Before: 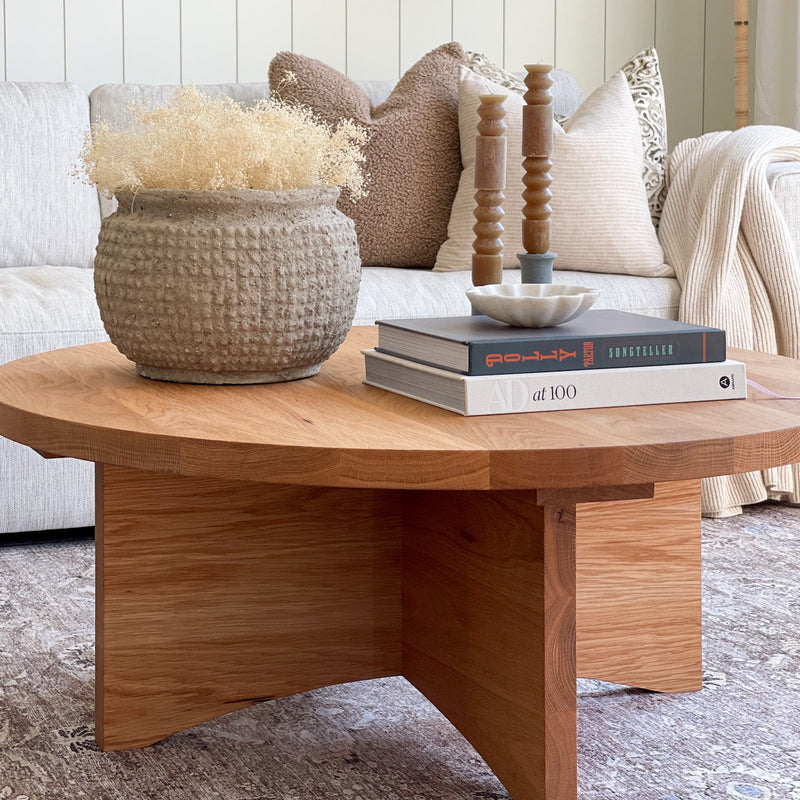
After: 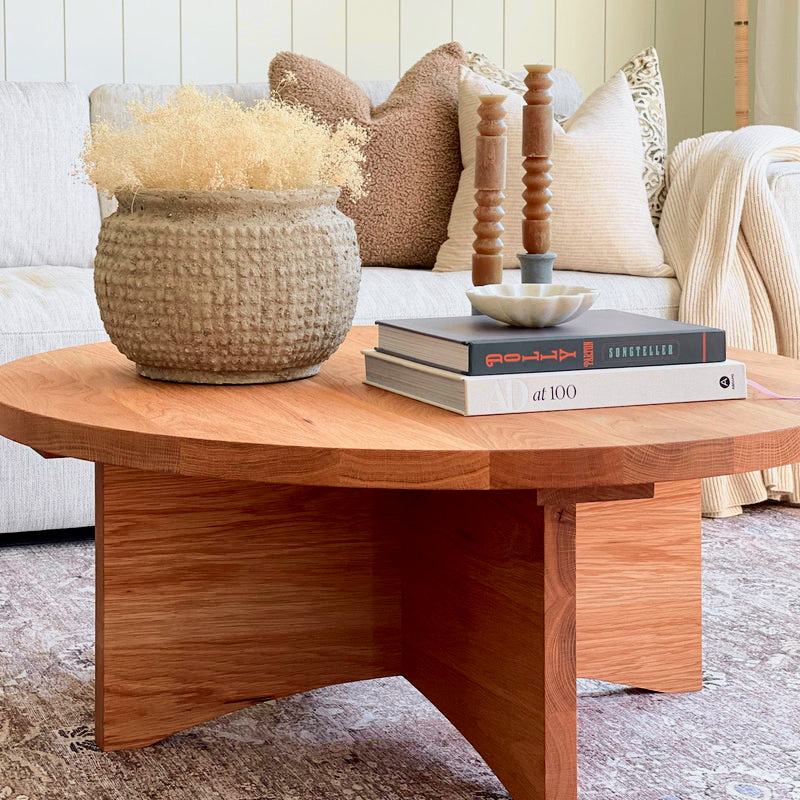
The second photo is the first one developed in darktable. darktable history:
tone curve: curves: ch0 [(0, 0) (0.058, 0.027) (0.214, 0.183) (0.295, 0.288) (0.48, 0.541) (0.658, 0.703) (0.741, 0.775) (0.844, 0.866) (0.986, 0.957)]; ch1 [(0, 0) (0.172, 0.123) (0.312, 0.296) (0.437, 0.429) (0.471, 0.469) (0.502, 0.5) (0.513, 0.515) (0.572, 0.603) (0.617, 0.653) (0.68, 0.724) (0.889, 0.924) (1, 1)]; ch2 [(0, 0) (0.411, 0.424) (0.489, 0.49) (0.502, 0.5) (0.512, 0.524) (0.549, 0.578) (0.604, 0.628) (0.709, 0.748) (1, 1)], color space Lab, independent channels, preserve colors none
